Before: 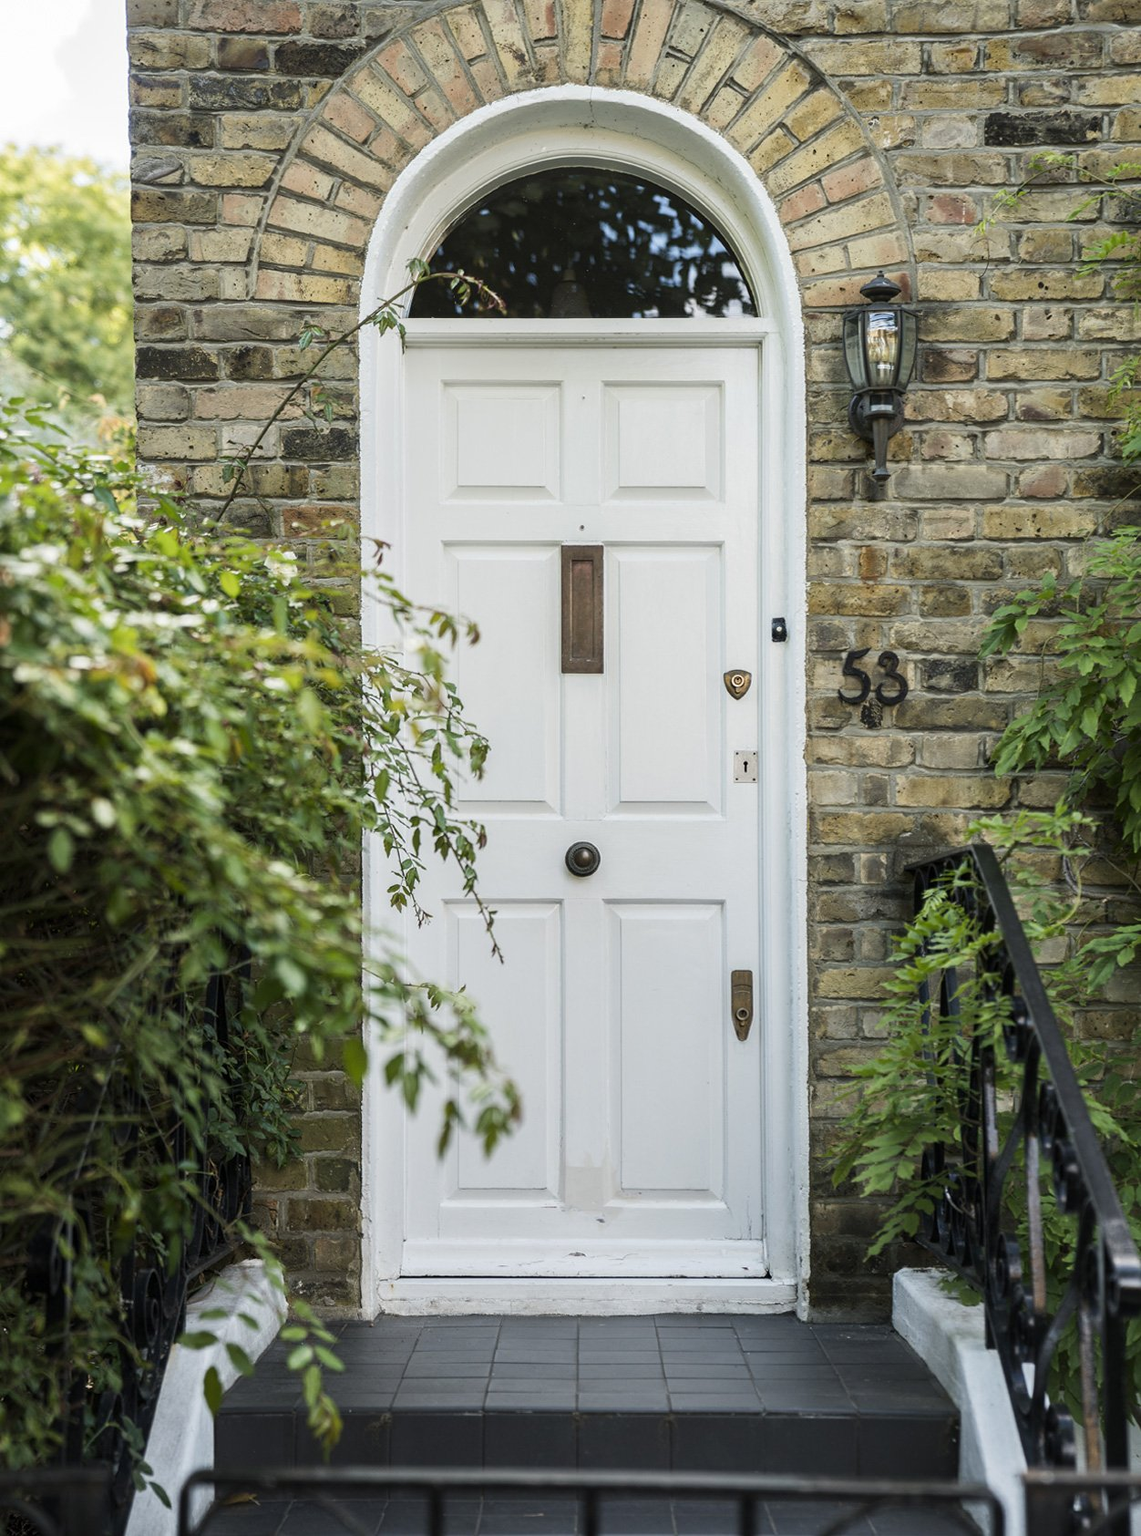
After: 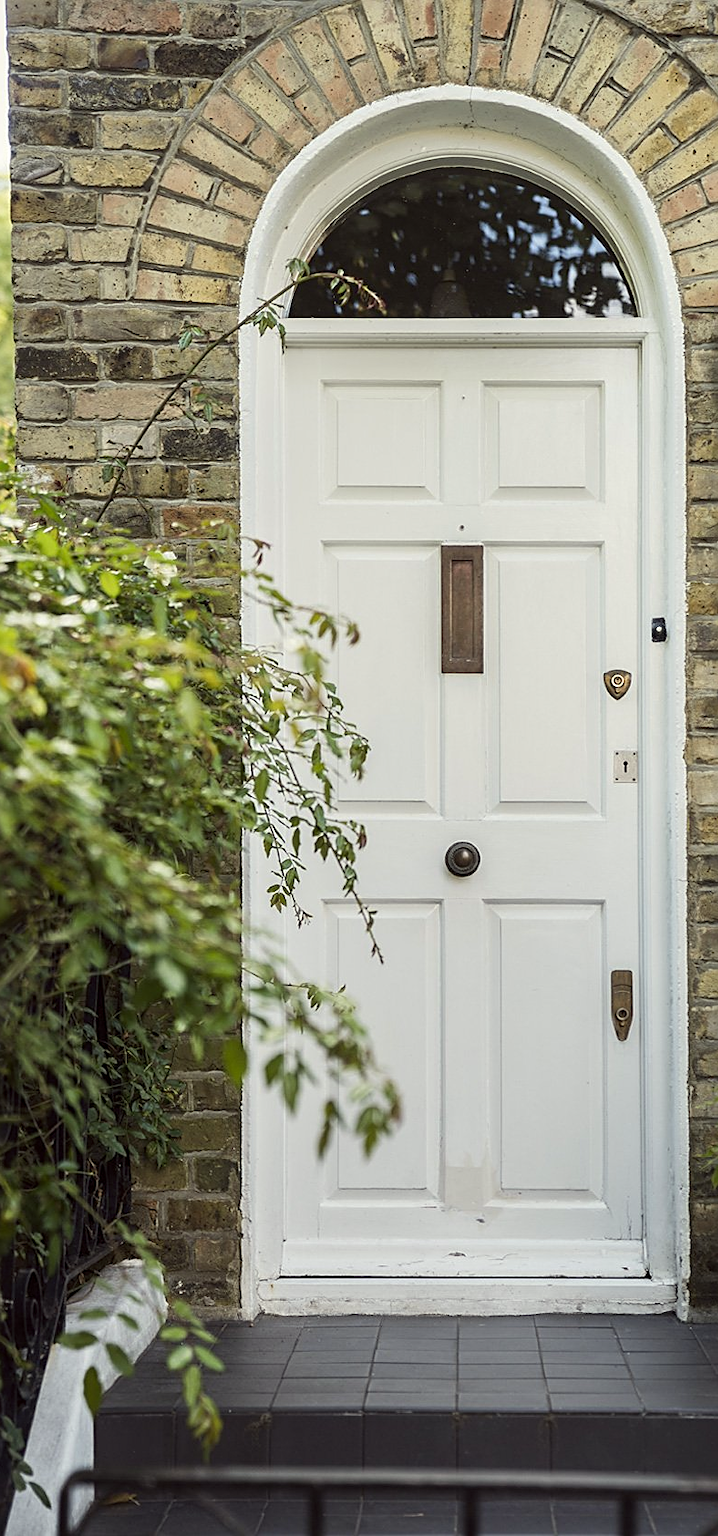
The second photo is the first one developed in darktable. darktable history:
sharpen: on, module defaults
color correction: highlights a* -1.15, highlights b* 4.65, shadows a* 3.66
crop: left 10.622%, right 26.437%
